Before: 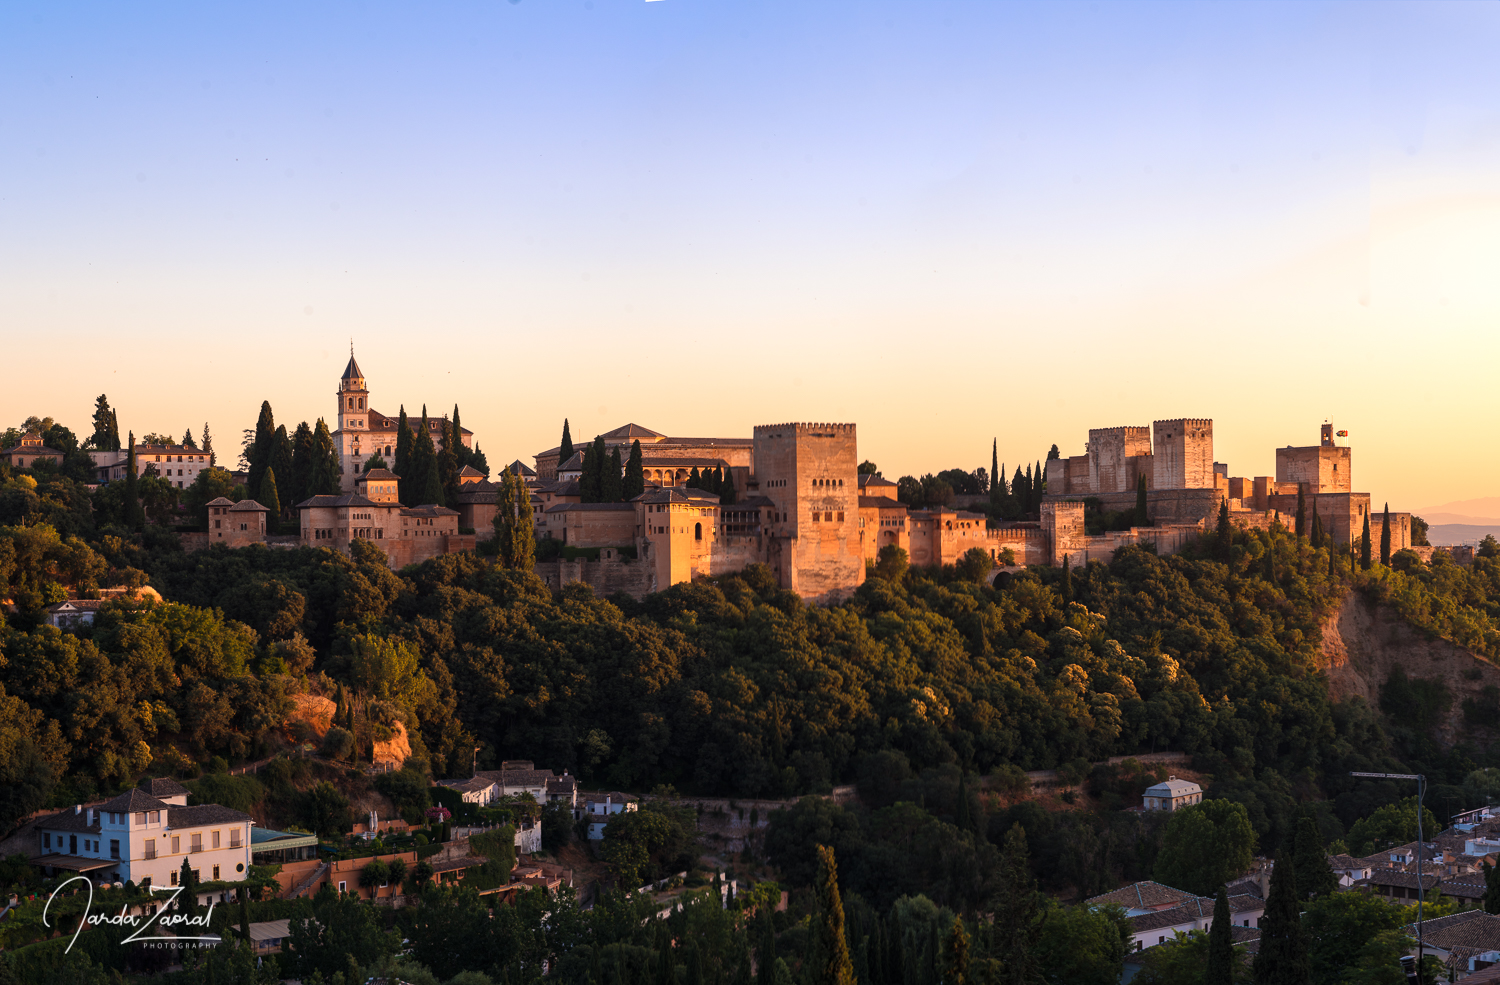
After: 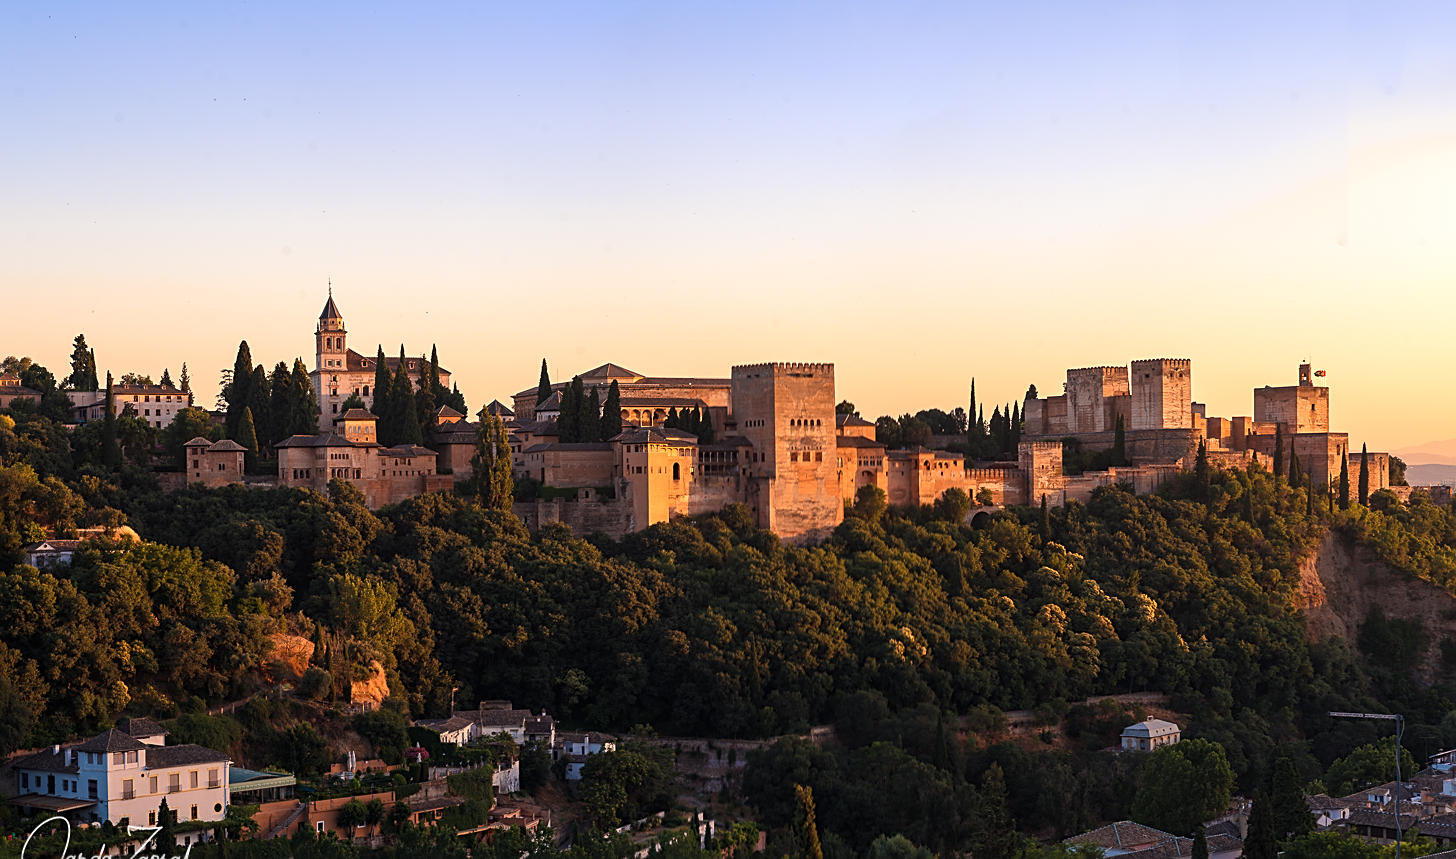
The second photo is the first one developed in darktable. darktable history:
sharpen: on, module defaults
crop: left 1.507%, top 6.147%, right 1.379%, bottom 6.637%
